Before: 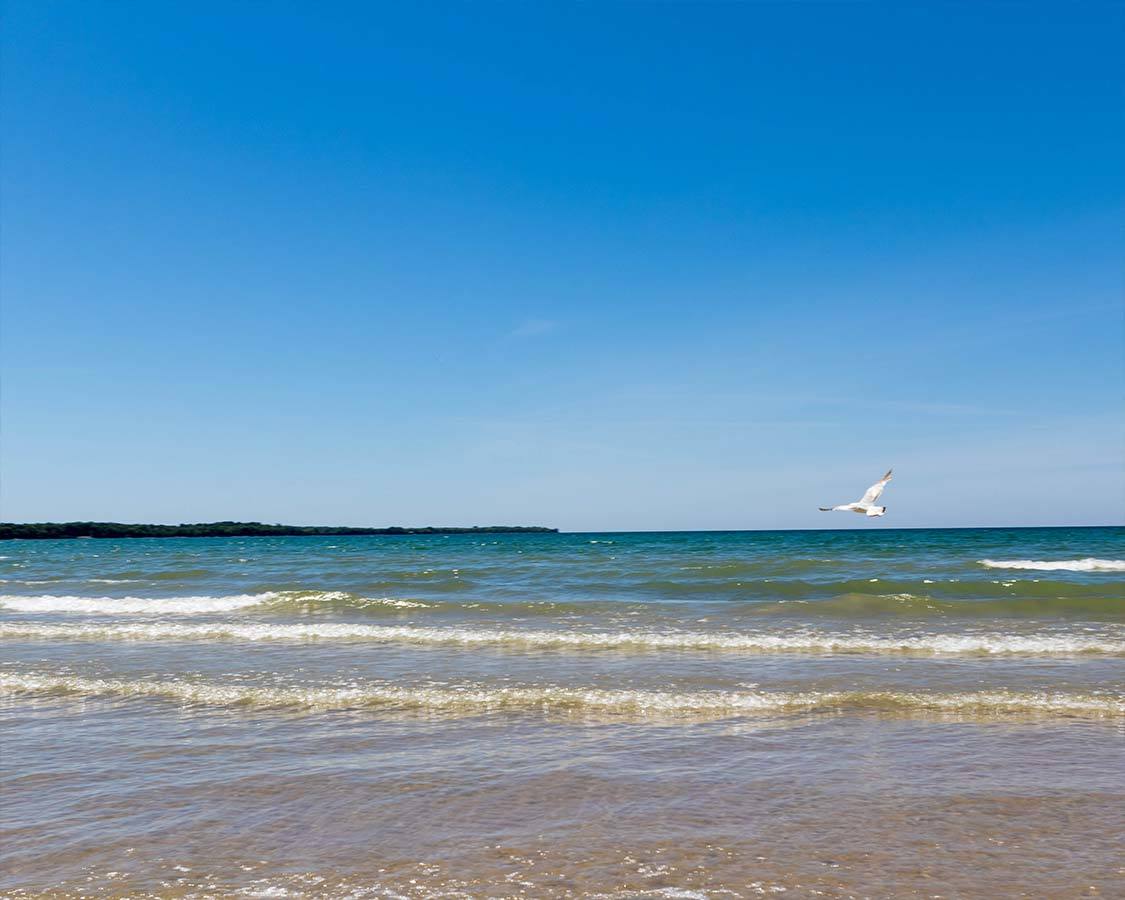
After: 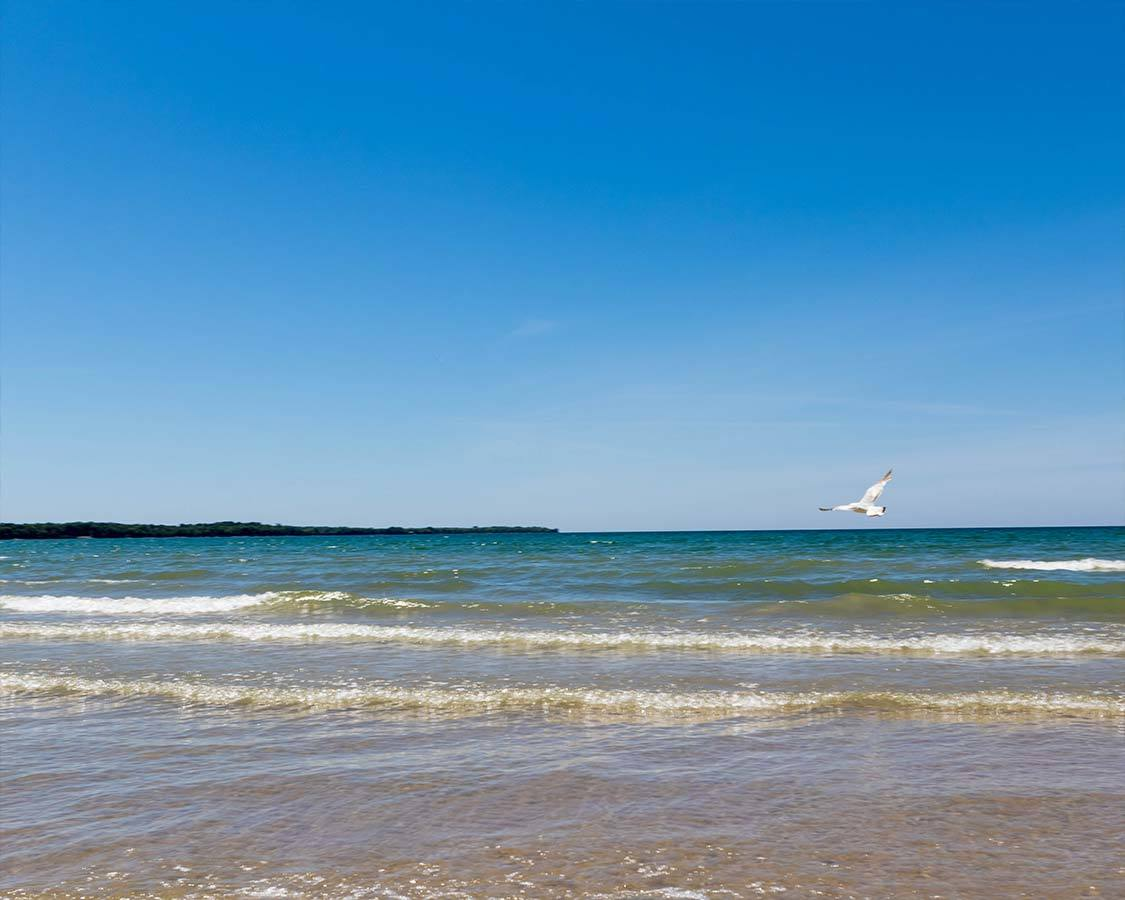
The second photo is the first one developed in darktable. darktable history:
tone equalizer: -7 EV 0.178 EV, -6 EV 0.151 EV, -5 EV 0.109 EV, -4 EV 0.049 EV, -2 EV -0.023 EV, -1 EV -0.045 EV, +0 EV -0.044 EV
